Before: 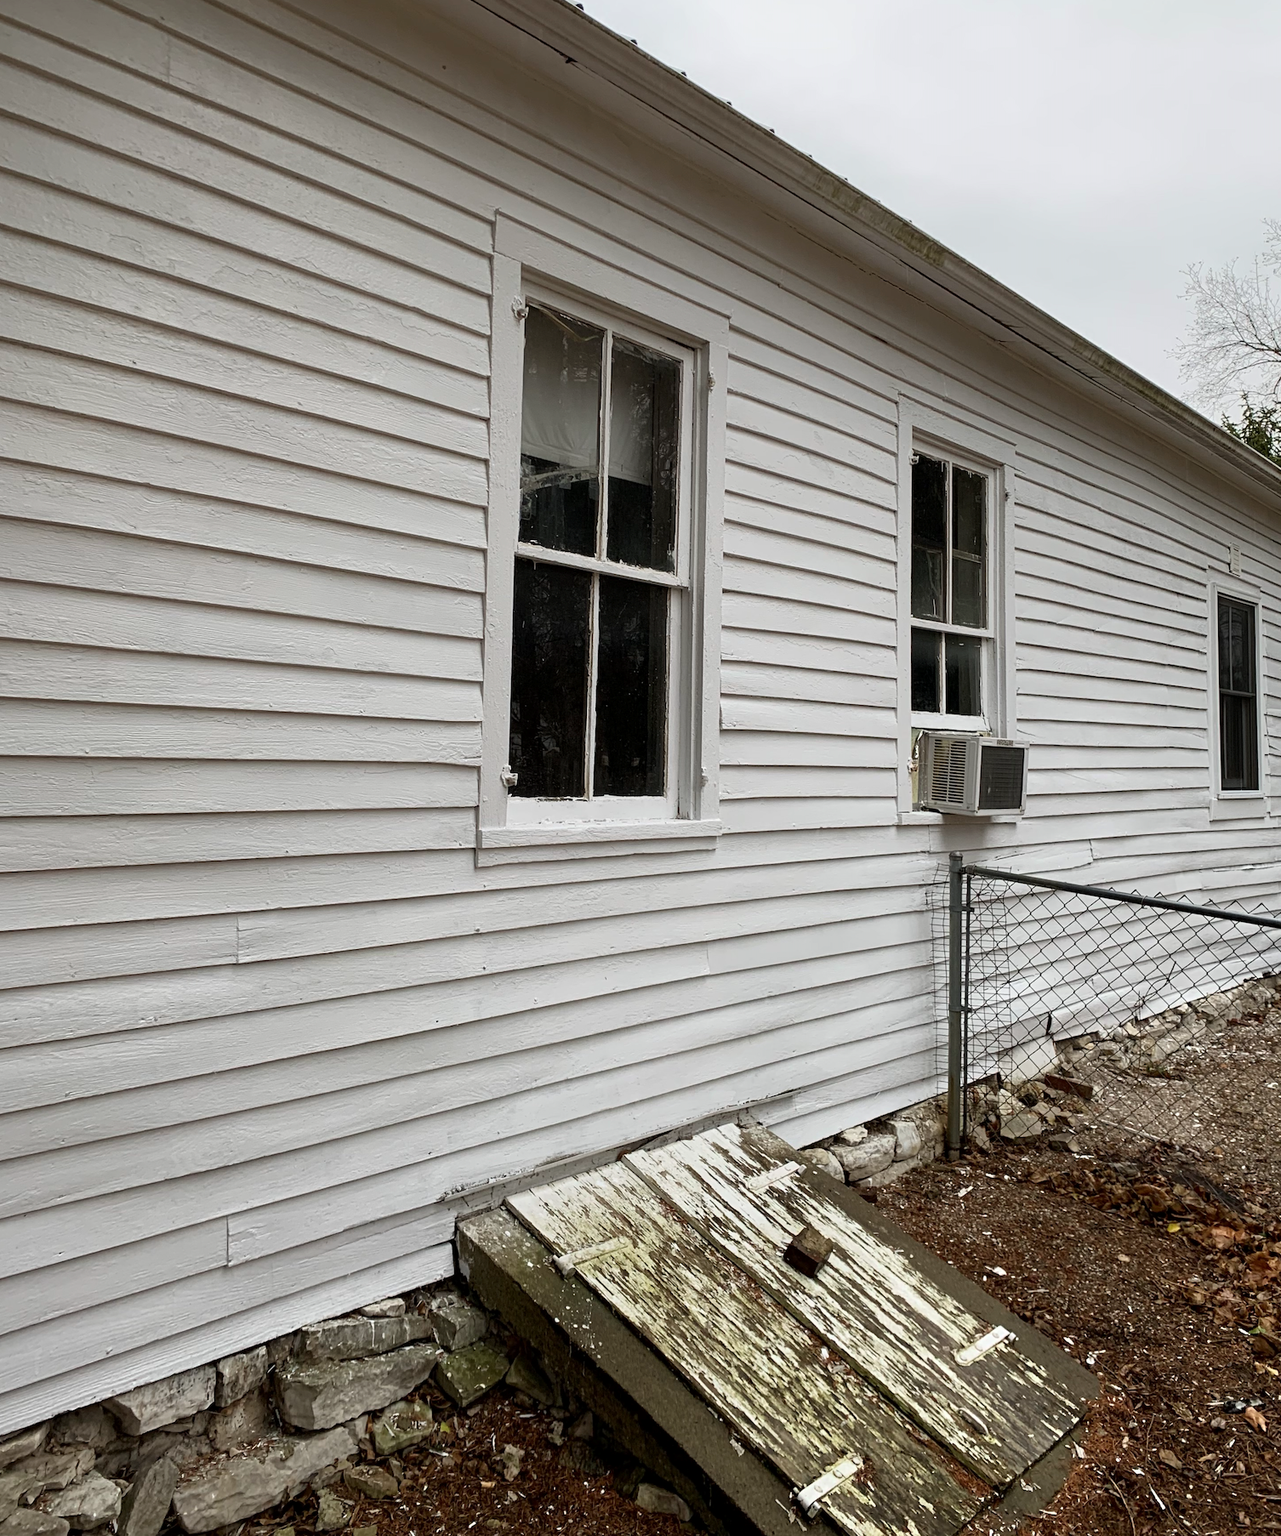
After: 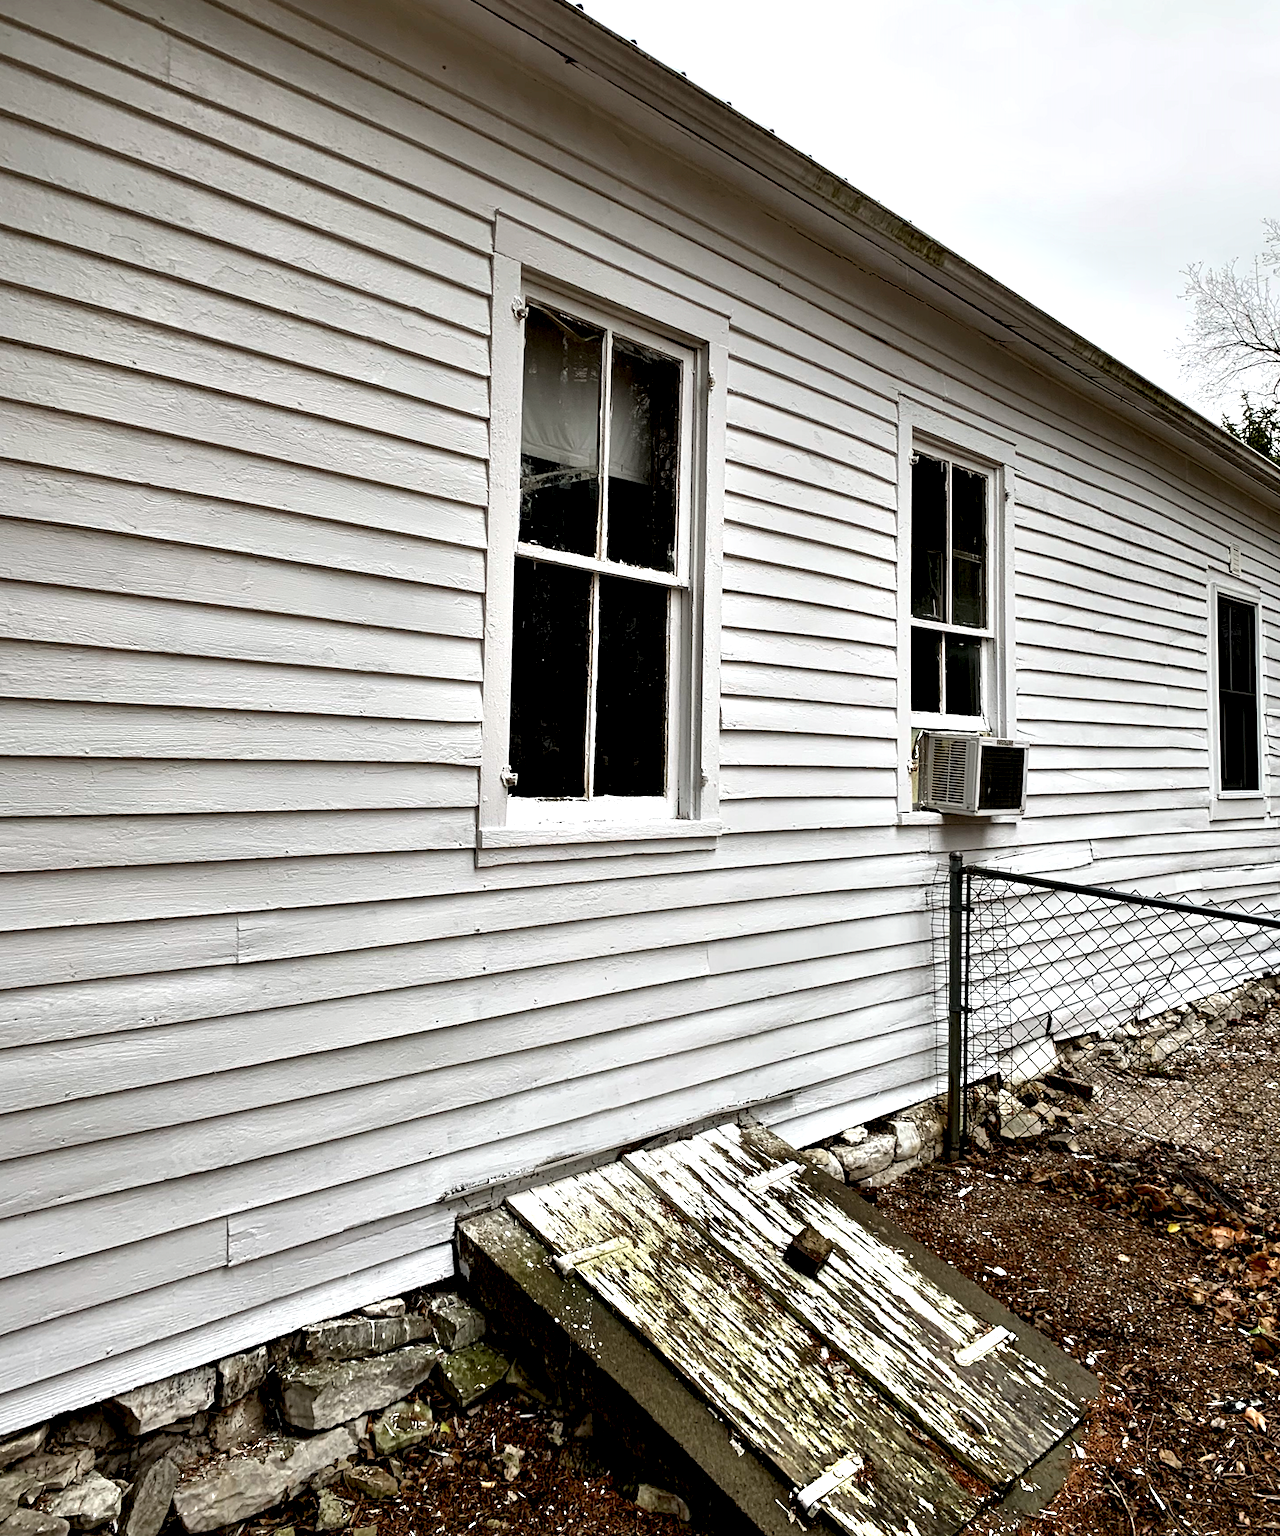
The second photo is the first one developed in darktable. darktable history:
exposure: black level correction 0.005, exposure 0.286 EV, compensate highlight preservation false
color calibration: illuminant same as pipeline (D50), adaptation none (bypass), x 0.333, y 0.335, temperature 5011.34 K
contrast equalizer: octaves 7, y [[0.6 ×6], [0.55 ×6], [0 ×6], [0 ×6], [0 ×6]]
